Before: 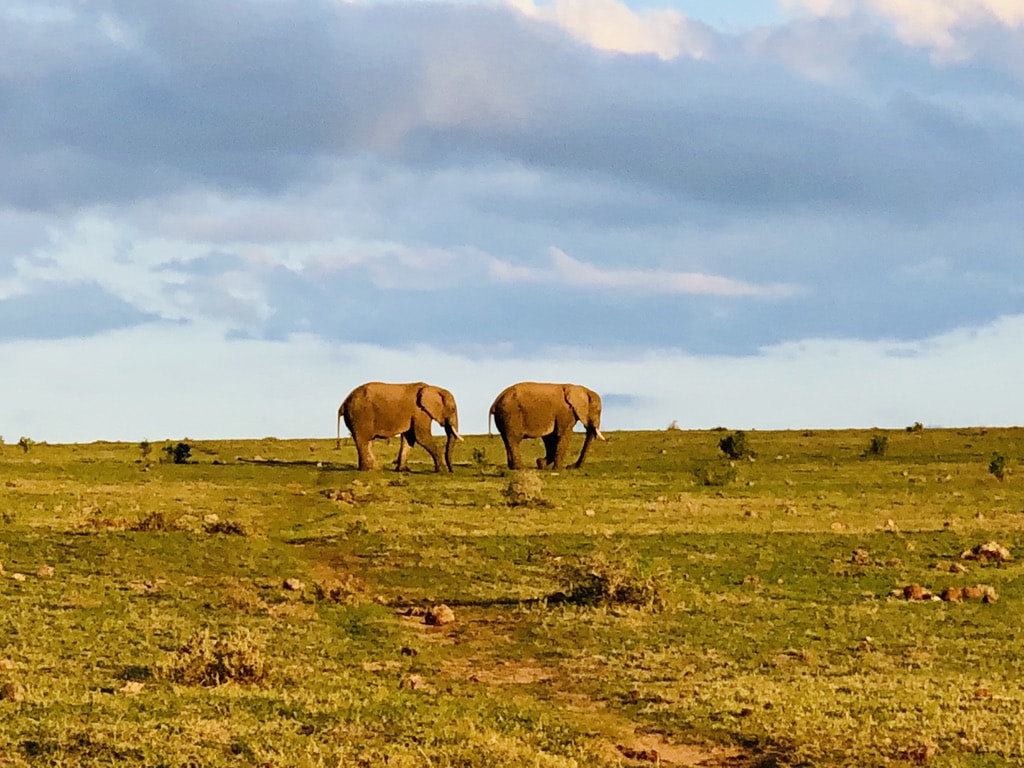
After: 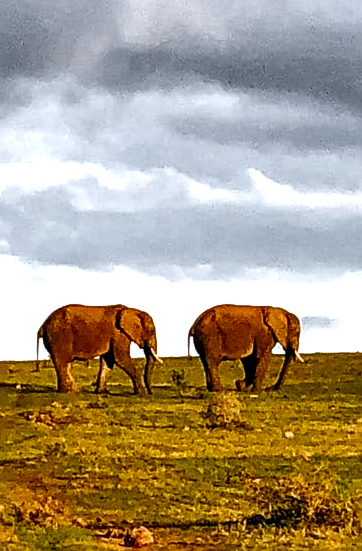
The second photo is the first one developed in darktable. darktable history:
color zones: curves: ch0 [(0.004, 0.388) (0.125, 0.392) (0.25, 0.404) (0.375, 0.5) (0.5, 0.5) (0.625, 0.5) (0.75, 0.5) (0.875, 0.5)]; ch1 [(0, 0.5) (0.125, 0.5) (0.25, 0.5) (0.375, 0.124) (0.524, 0.124) (0.645, 0.128) (0.789, 0.132) (0.914, 0.096) (0.998, 0.068)]
crop and rotate: left 29.413%, top 10.251%, right 35.177%, bottom 17.969%
exposure: black level correction 0, exposure 0.695 EV, compensate highlight preservation false
shadows and highlights: shadows 59.77, highlights -60.47, soften with gaussian
sharpen: on, module defaults
local contrast: detail 150%
color calibration: illuminant as shot in camera, x 0.358, y 0.373, temperature 4628.91 K, saturation algorithm version 1 (2020)
